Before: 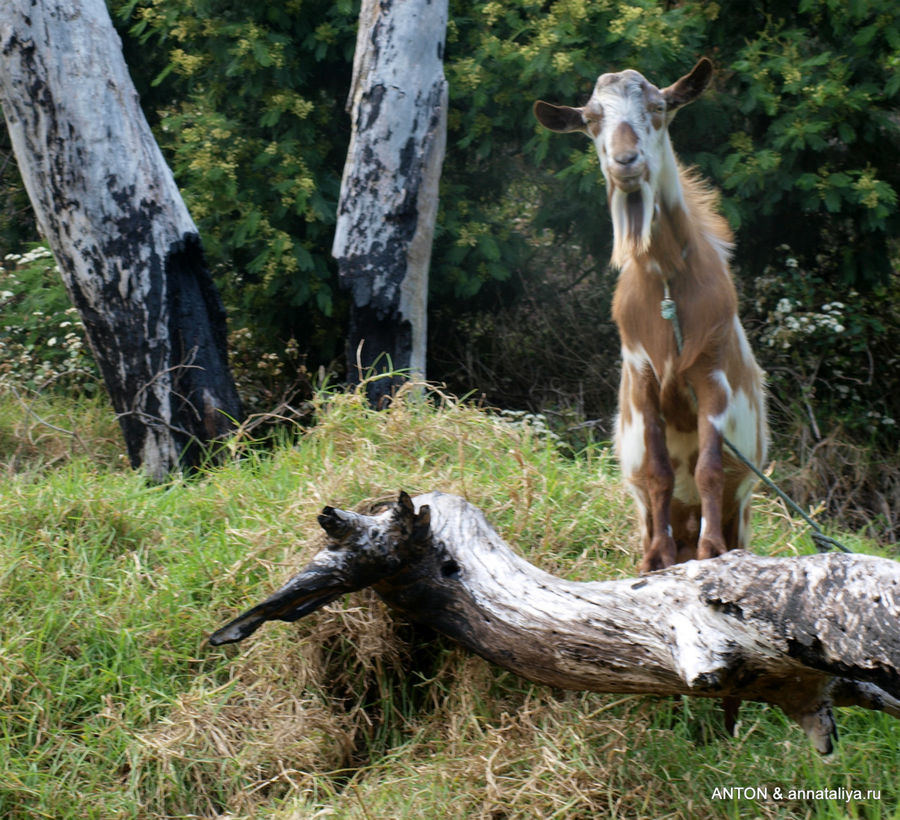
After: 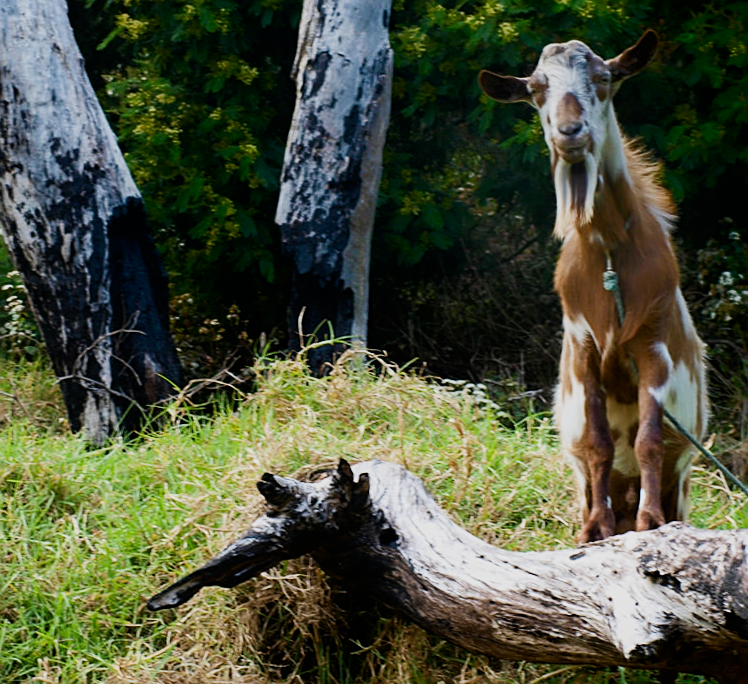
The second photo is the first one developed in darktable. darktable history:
sharpen: on, module defaults
contrast brightness saturation: contrast 0.1, brightness 0.03, saturation 0.09
crop and rotate: left 7.196%, top 4.574%, right 10.605%, bottom 13.178%
sigmoid: on, module defaults
rotate and perspective: rotation 0.8°, automatic cropping off
shadows and highlights: shadows -70, highlights 35, soften with gaussian
